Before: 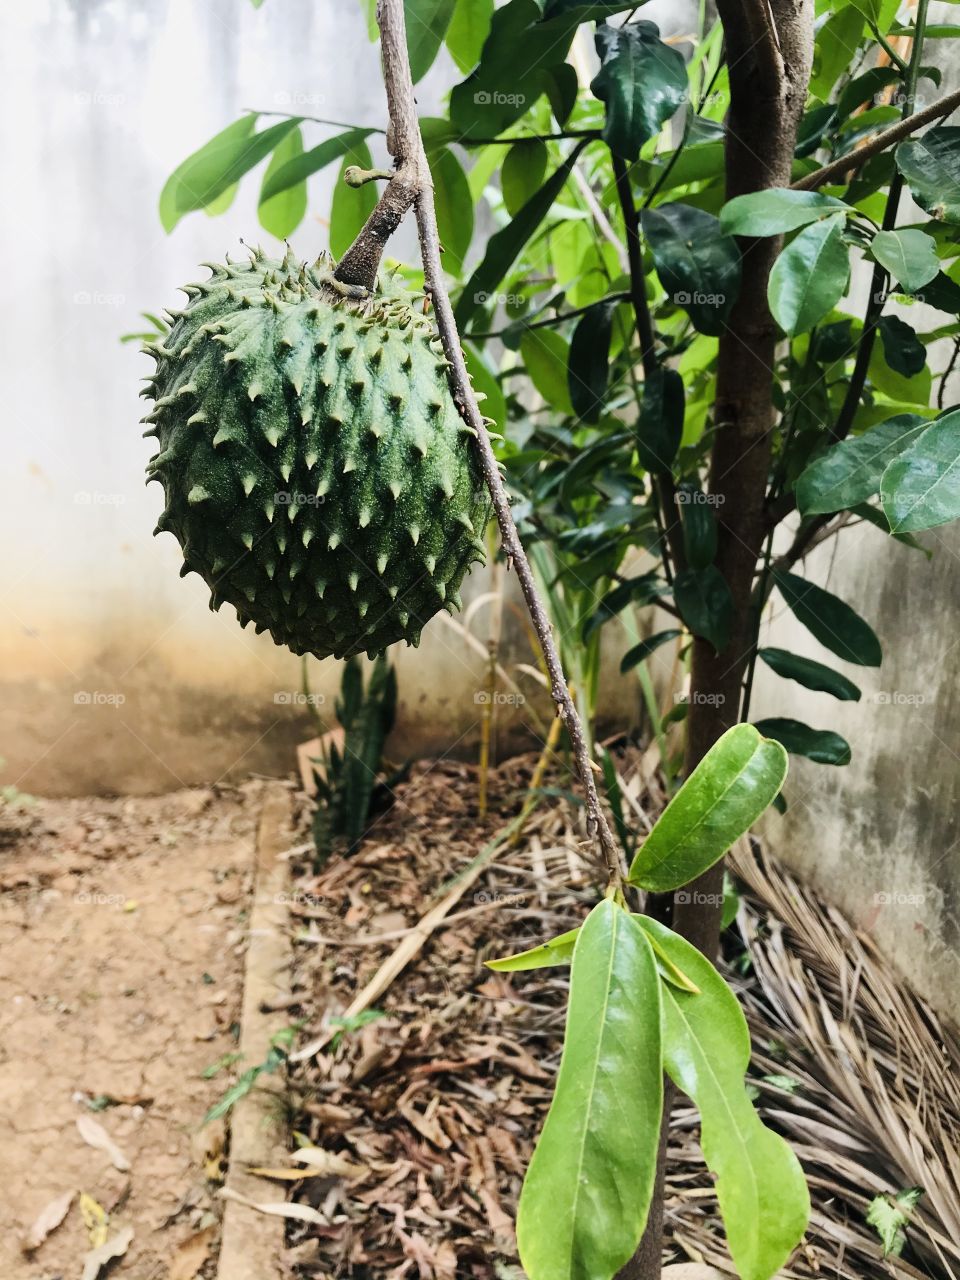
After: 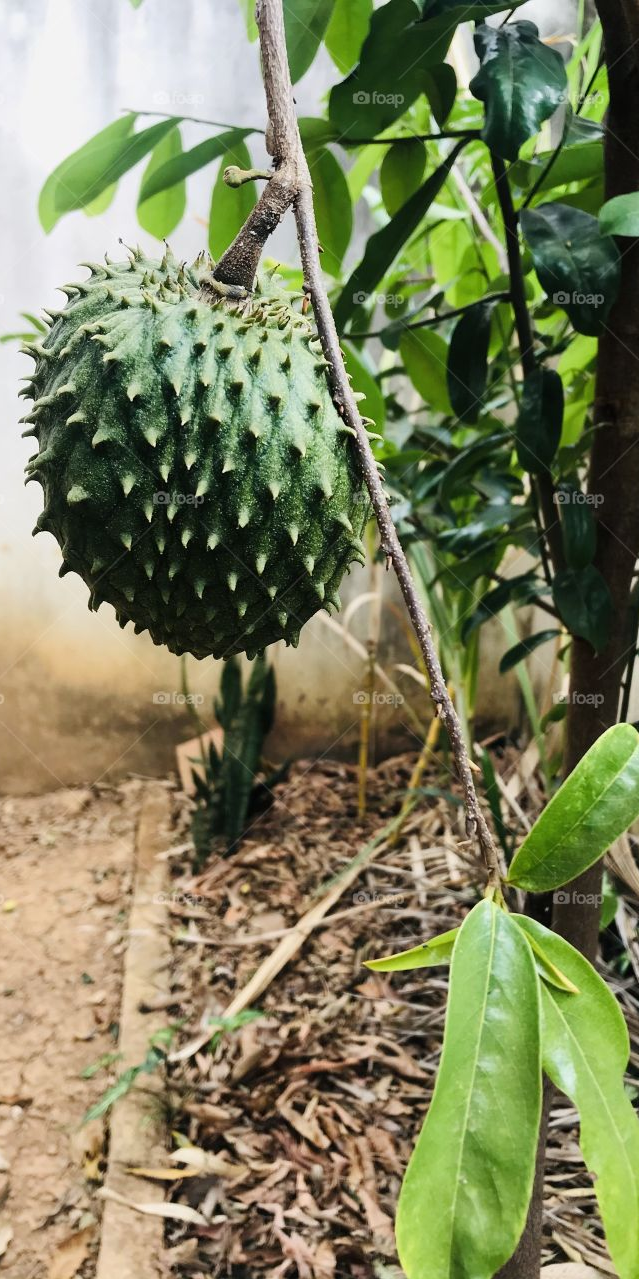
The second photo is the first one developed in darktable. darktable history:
crop and rotate: left 12.702%, right 20.637%
